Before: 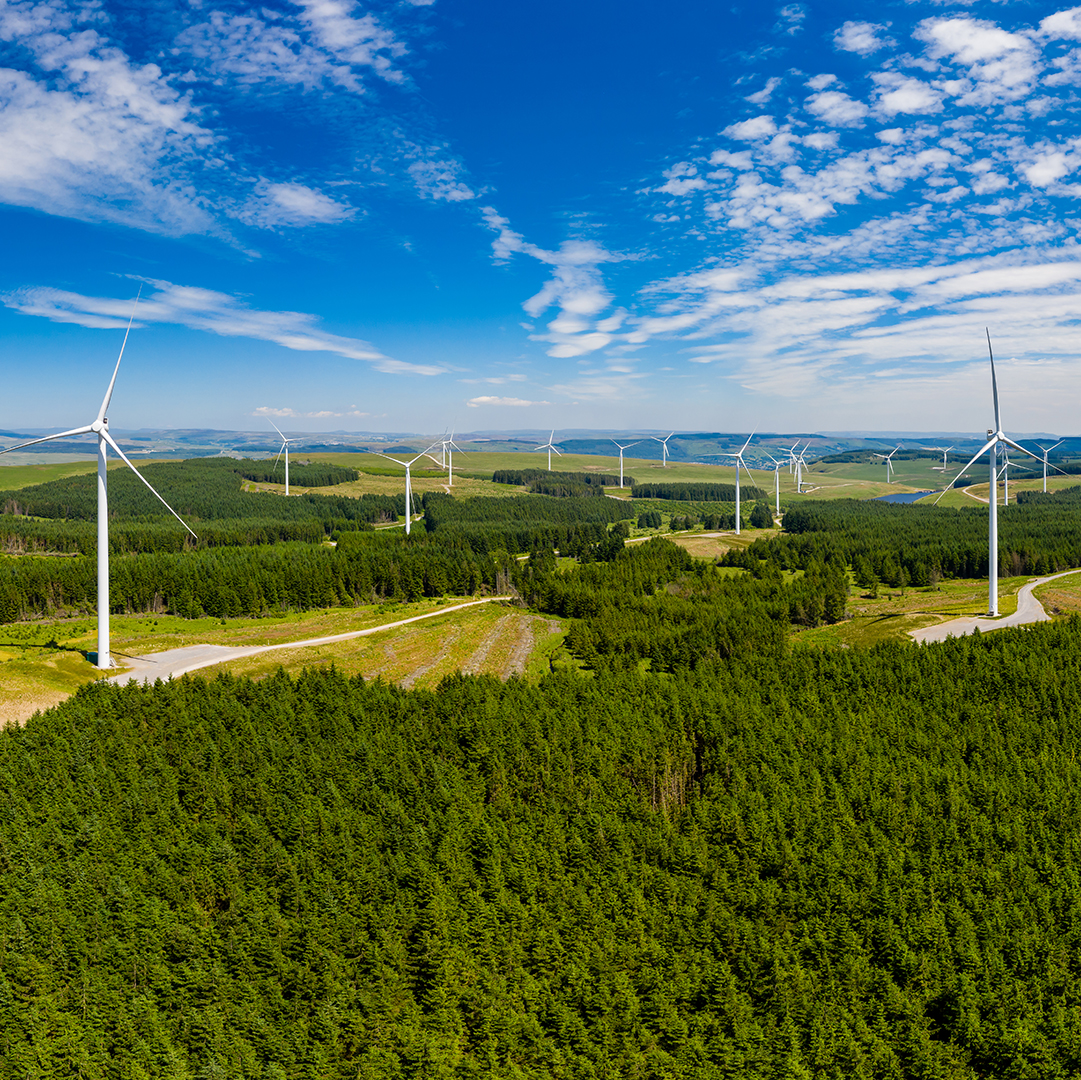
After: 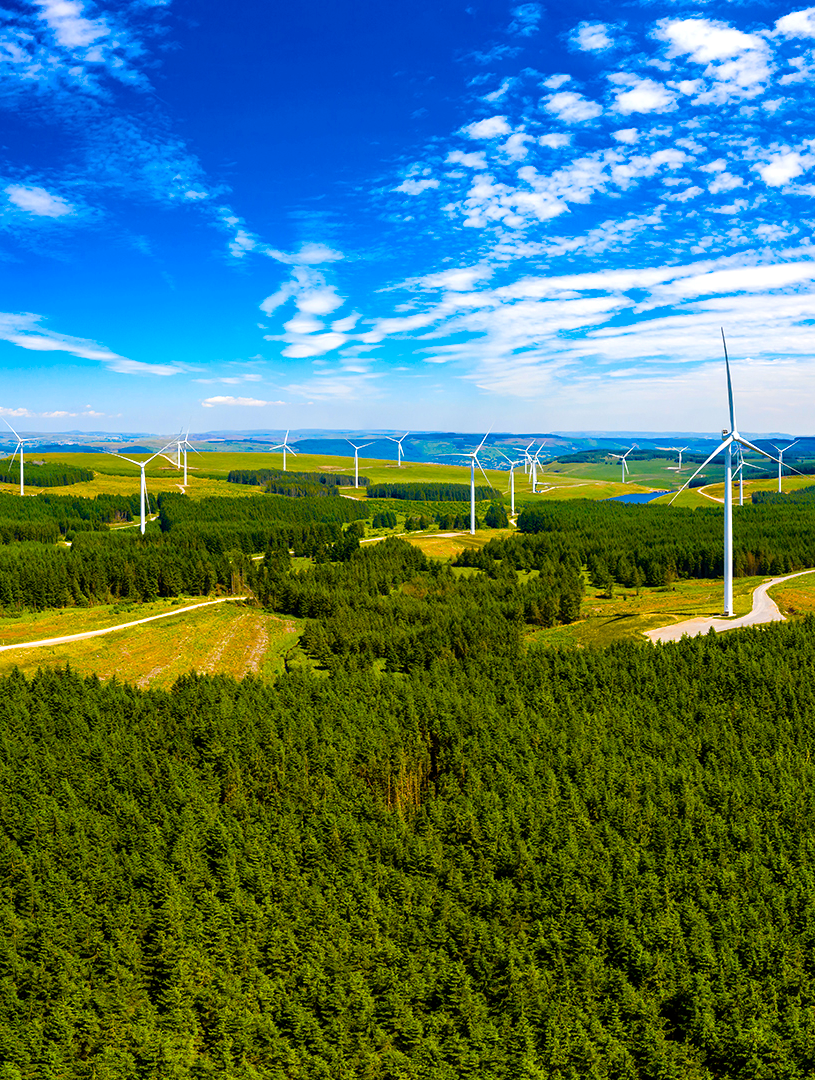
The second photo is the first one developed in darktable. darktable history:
color balance rgb: linear chroma grading › shadows 10%, linear chroma grading › highlights 10%, linear chroma grading › global chroma 15%, linear chroma grading › mid-tones 15%, perceptual saturation grading › global saturation 40%, perceptual saturation grading › highlights -25%, perceptual saturation grading › mid-tones 35%, perceptual saturation grading › shadows 35%, perceptual brilliance grading › global brilliance 11.29%, global vibrance 11.29%
crop and rotate: left 24.6%
